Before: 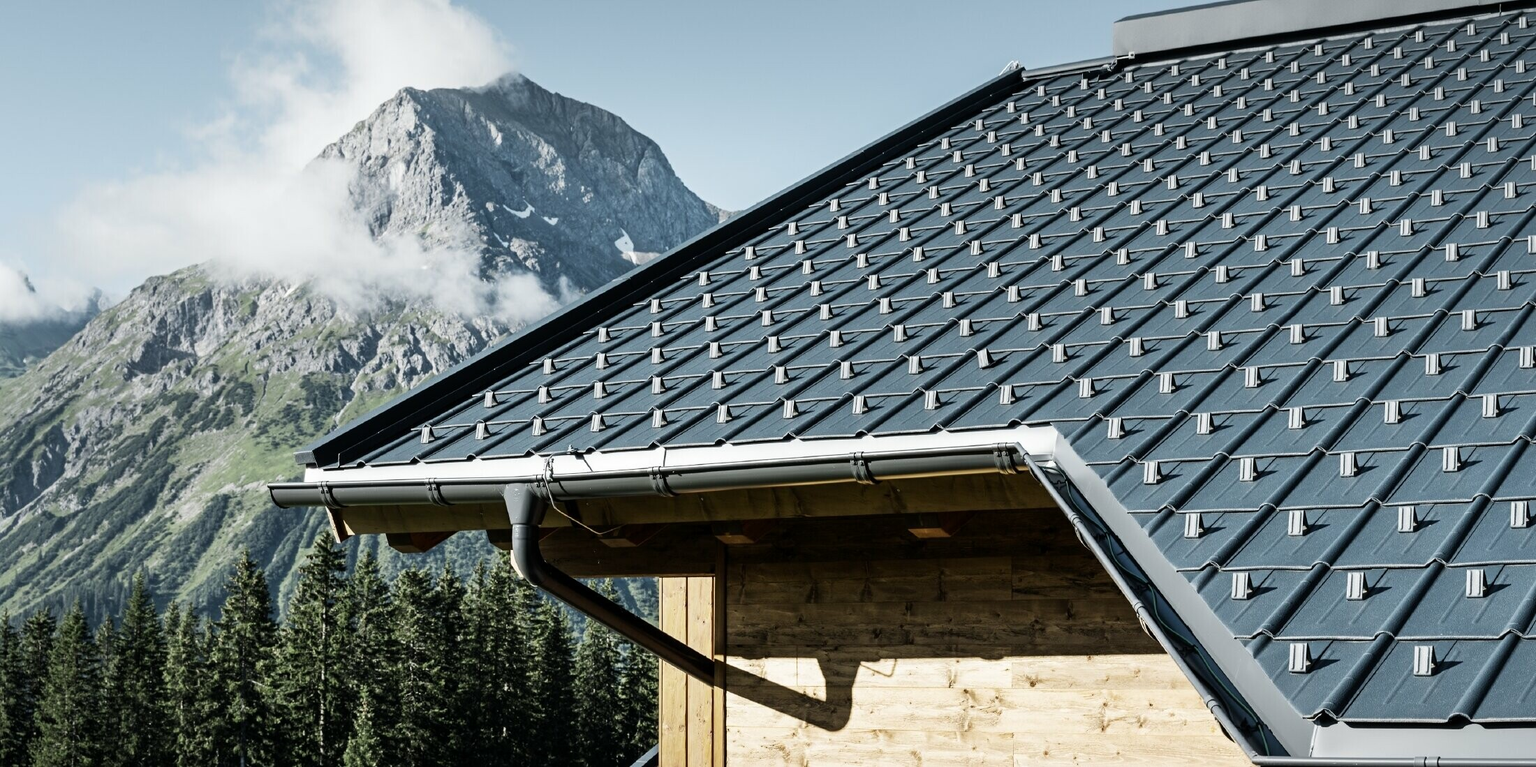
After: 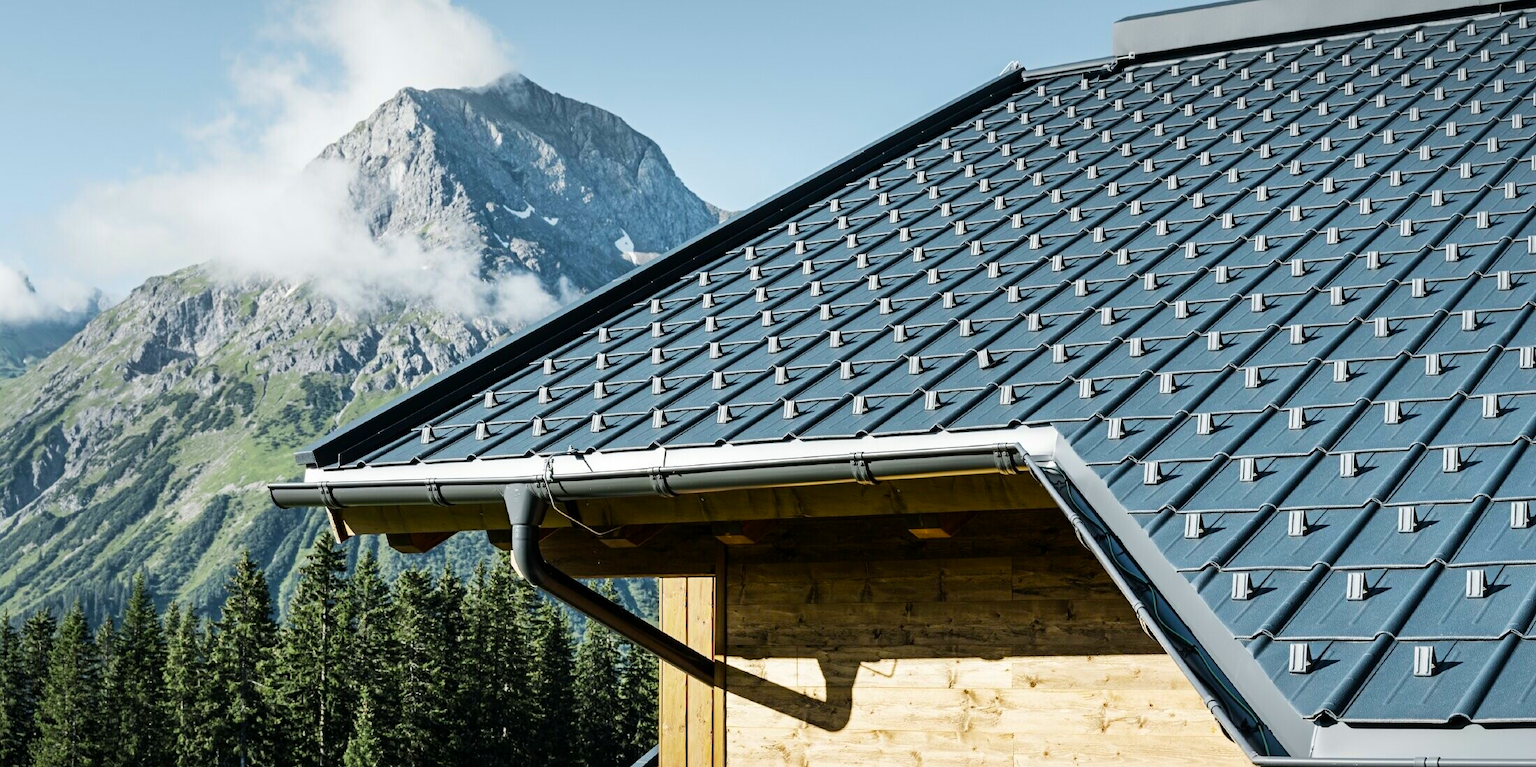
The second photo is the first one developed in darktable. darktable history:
color balance rgb: perceptual saturation grading › global saturation 25%, perceptual brilliance grading › mid-tones 10%, perceptual brilliance grading › shadows 15%, global vibrance 20%
white balance: red 1, blue 1
